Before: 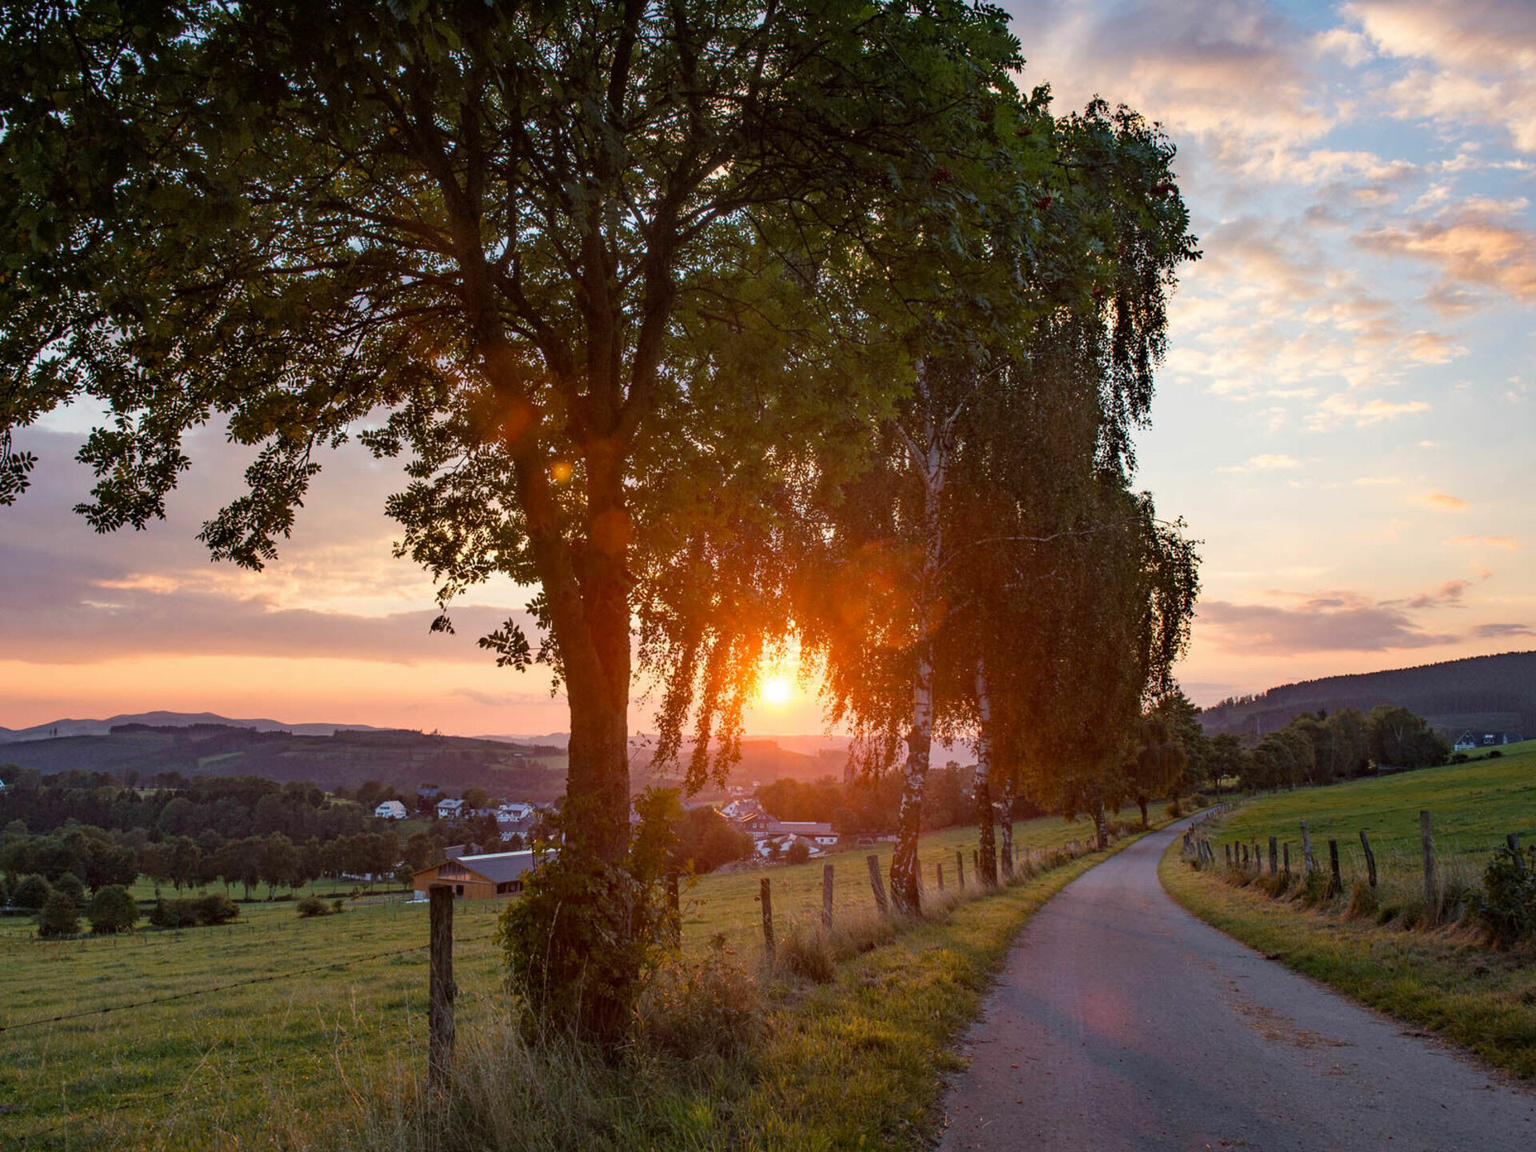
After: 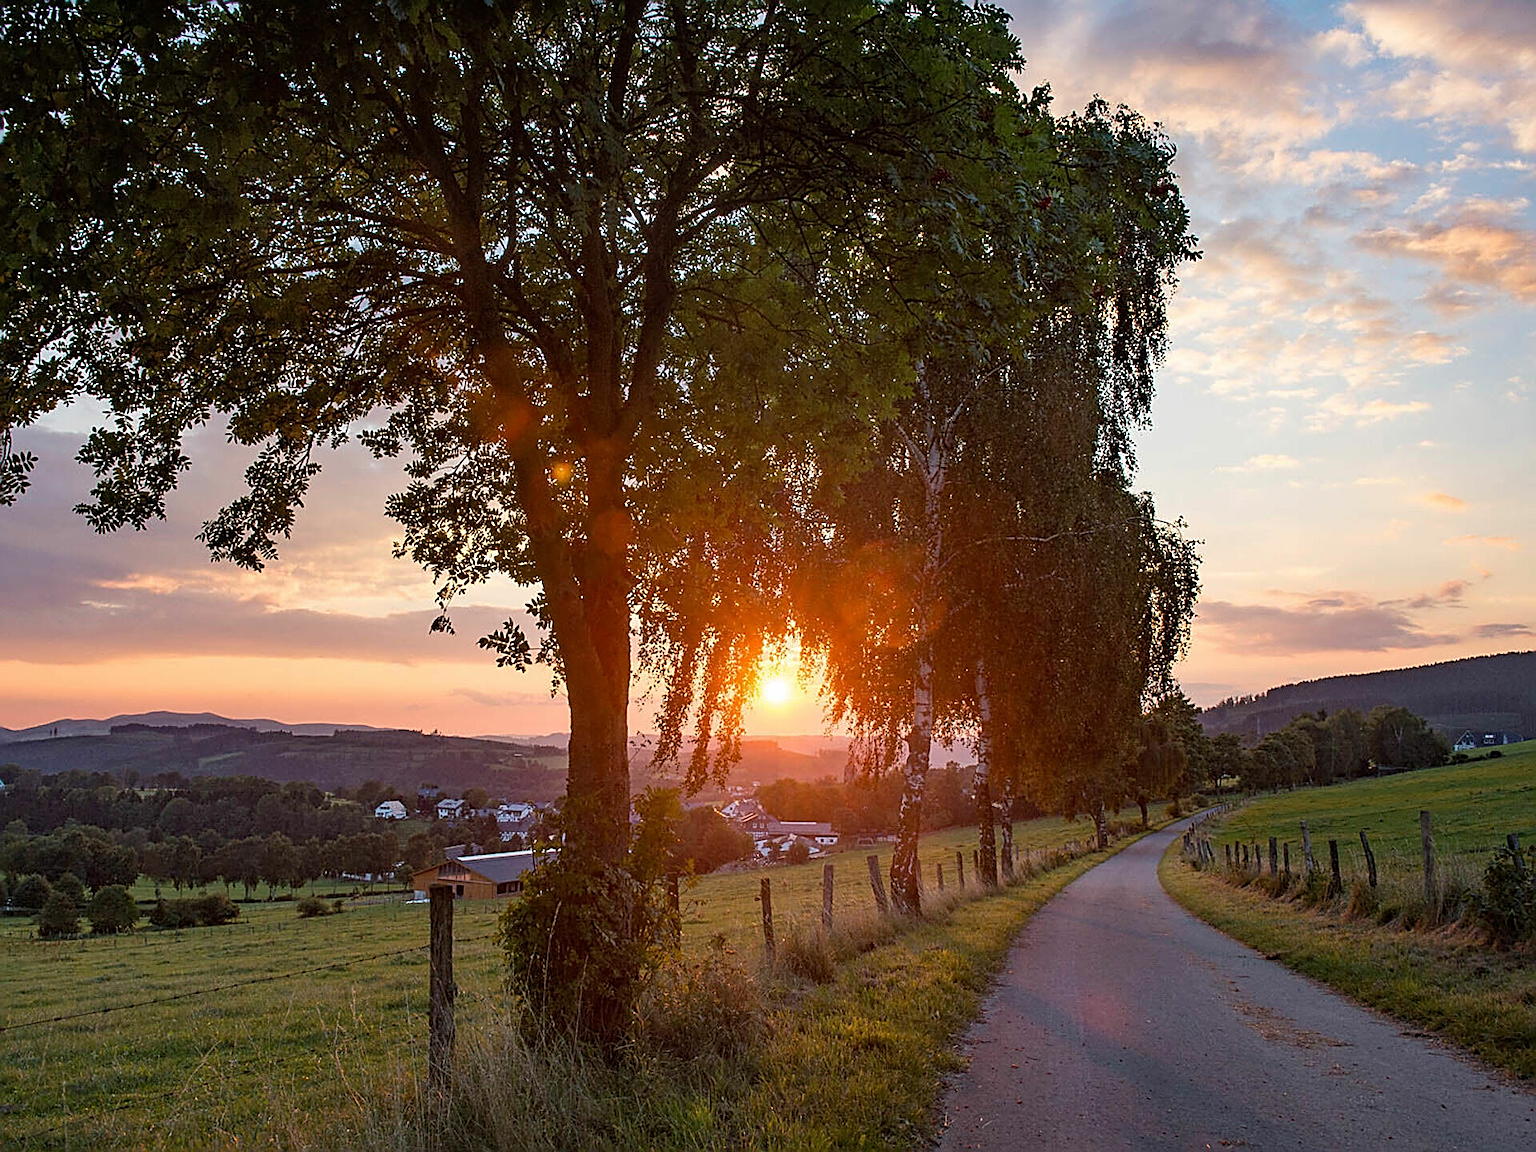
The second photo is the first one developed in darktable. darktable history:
sharpen: radius 1.68, amount 1.292
